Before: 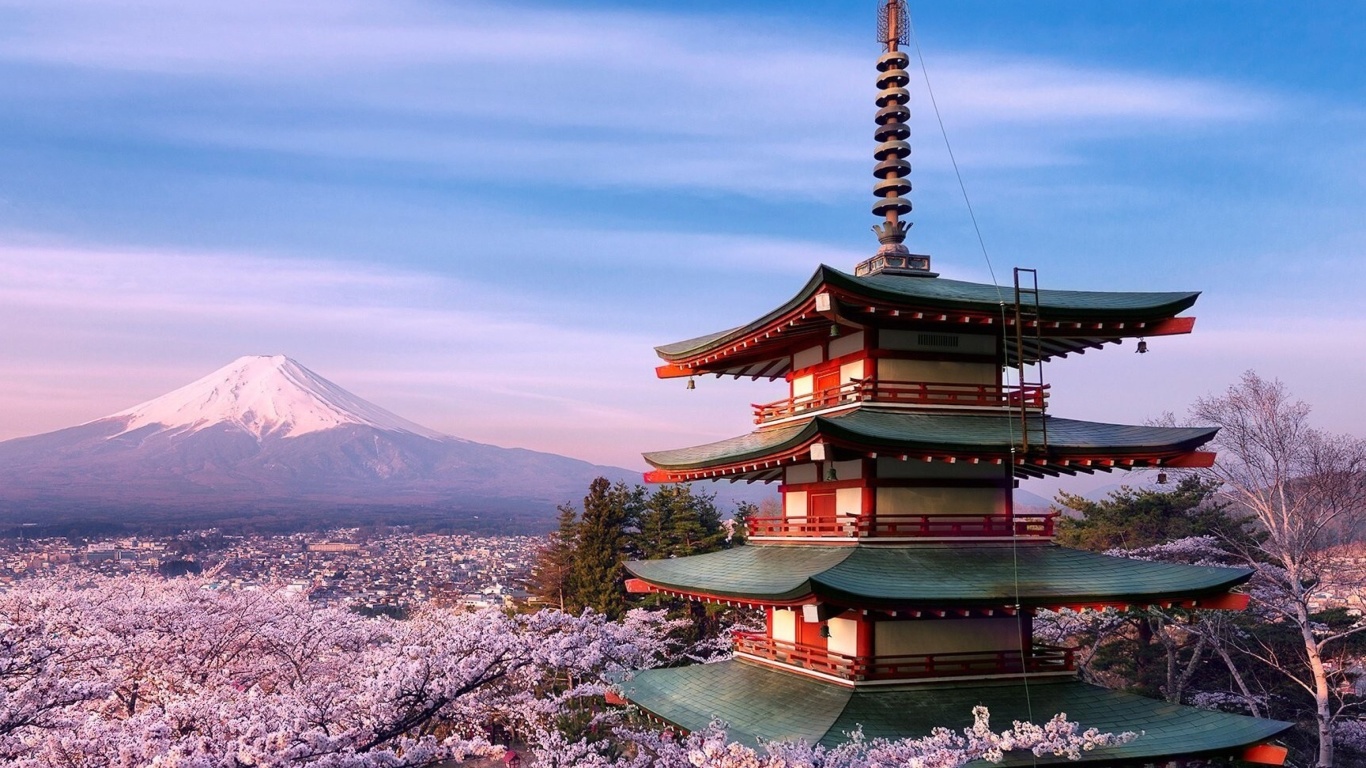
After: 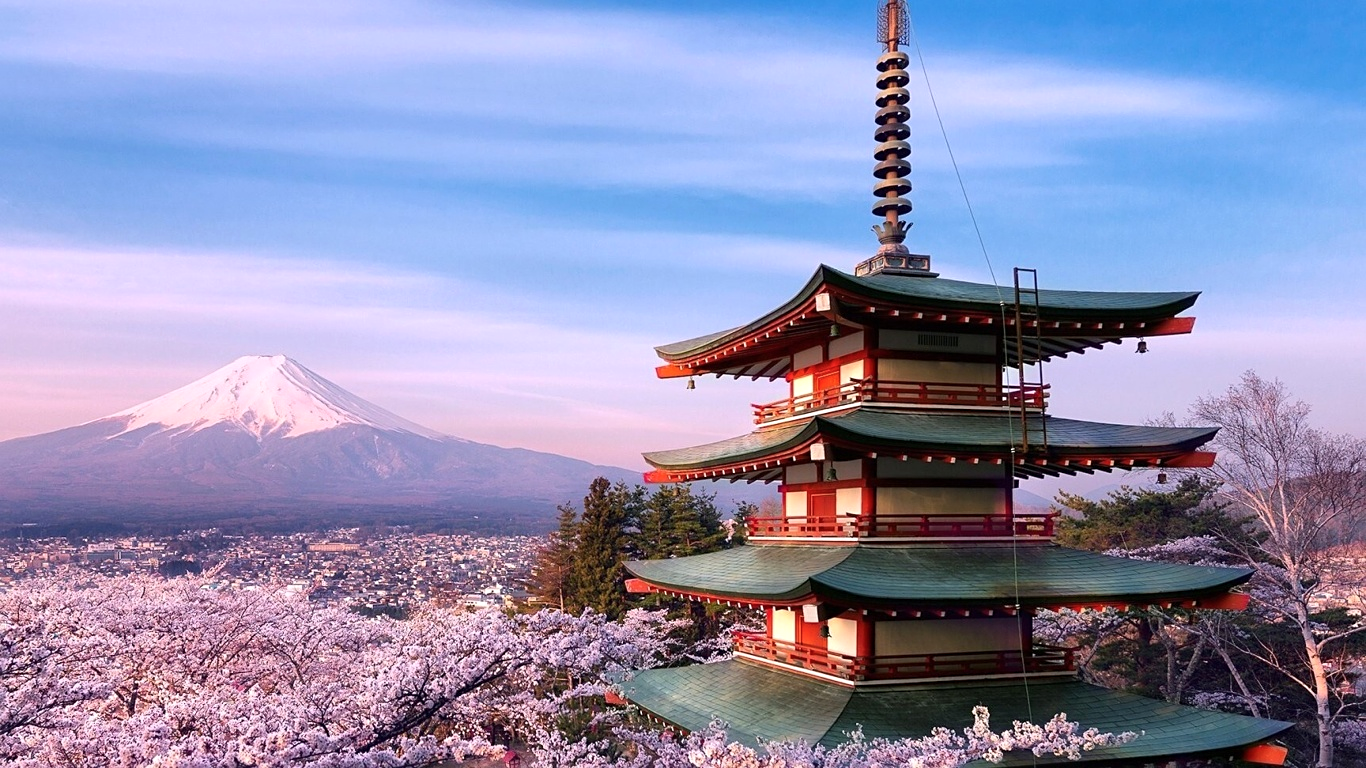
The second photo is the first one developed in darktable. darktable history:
exposure: exposure 0.188 EV, compensate exposure bias true, compensate highlight preservation false
sharpen: amount 0.218
color balance rgb: perceptual saturation grading › global saturation 0.405%
